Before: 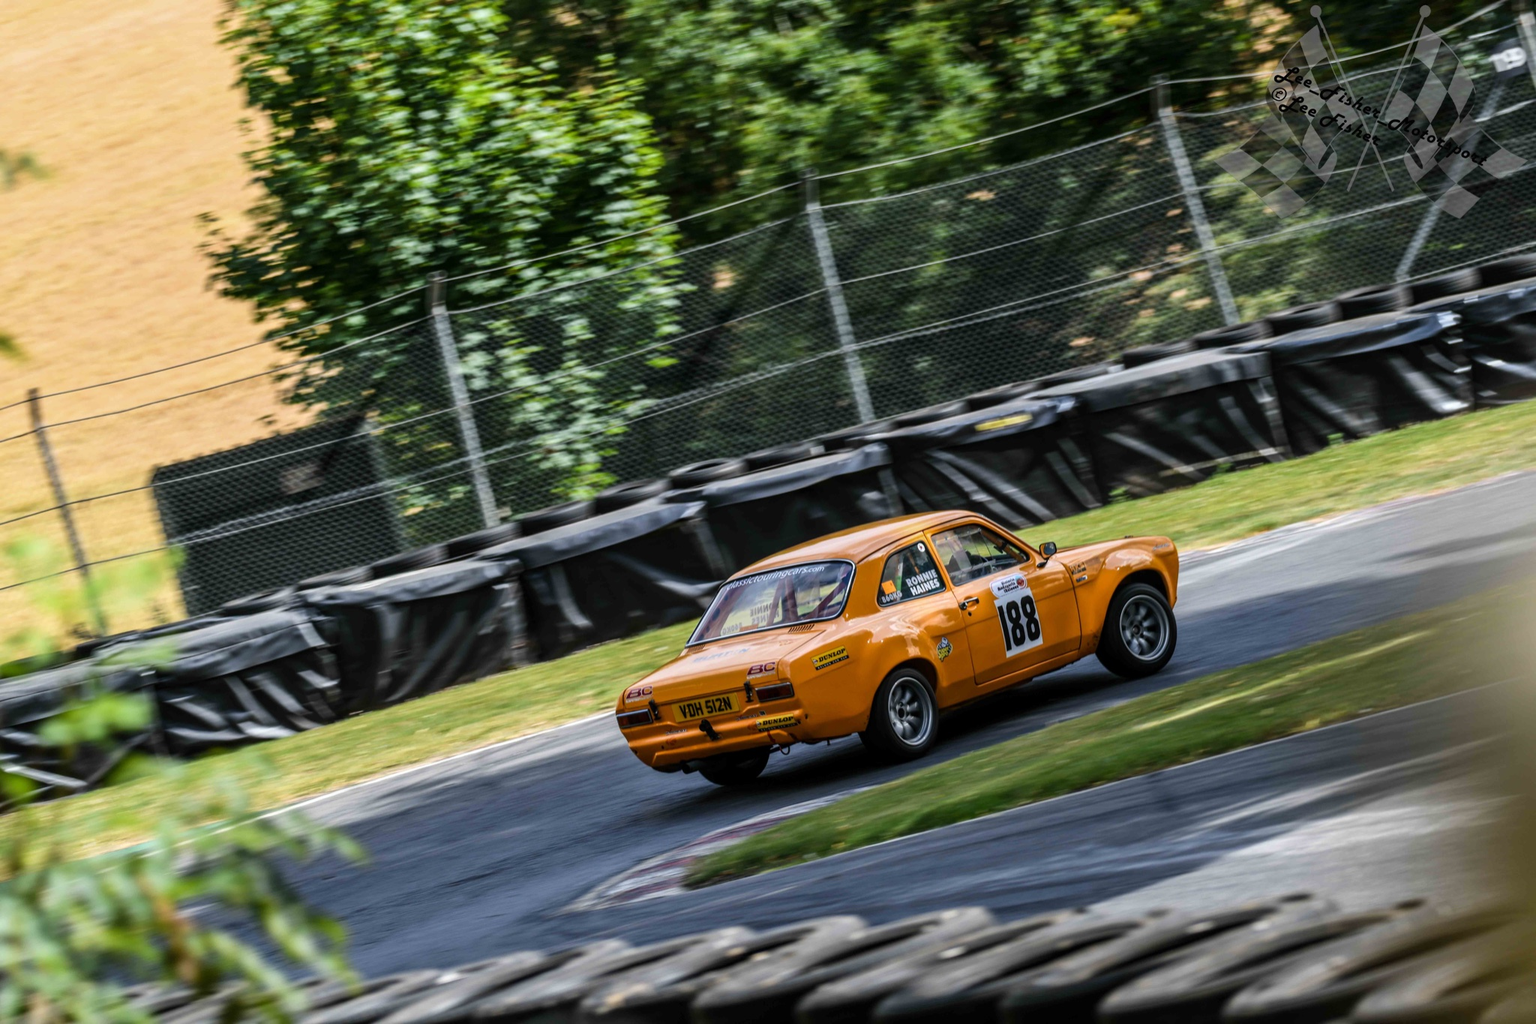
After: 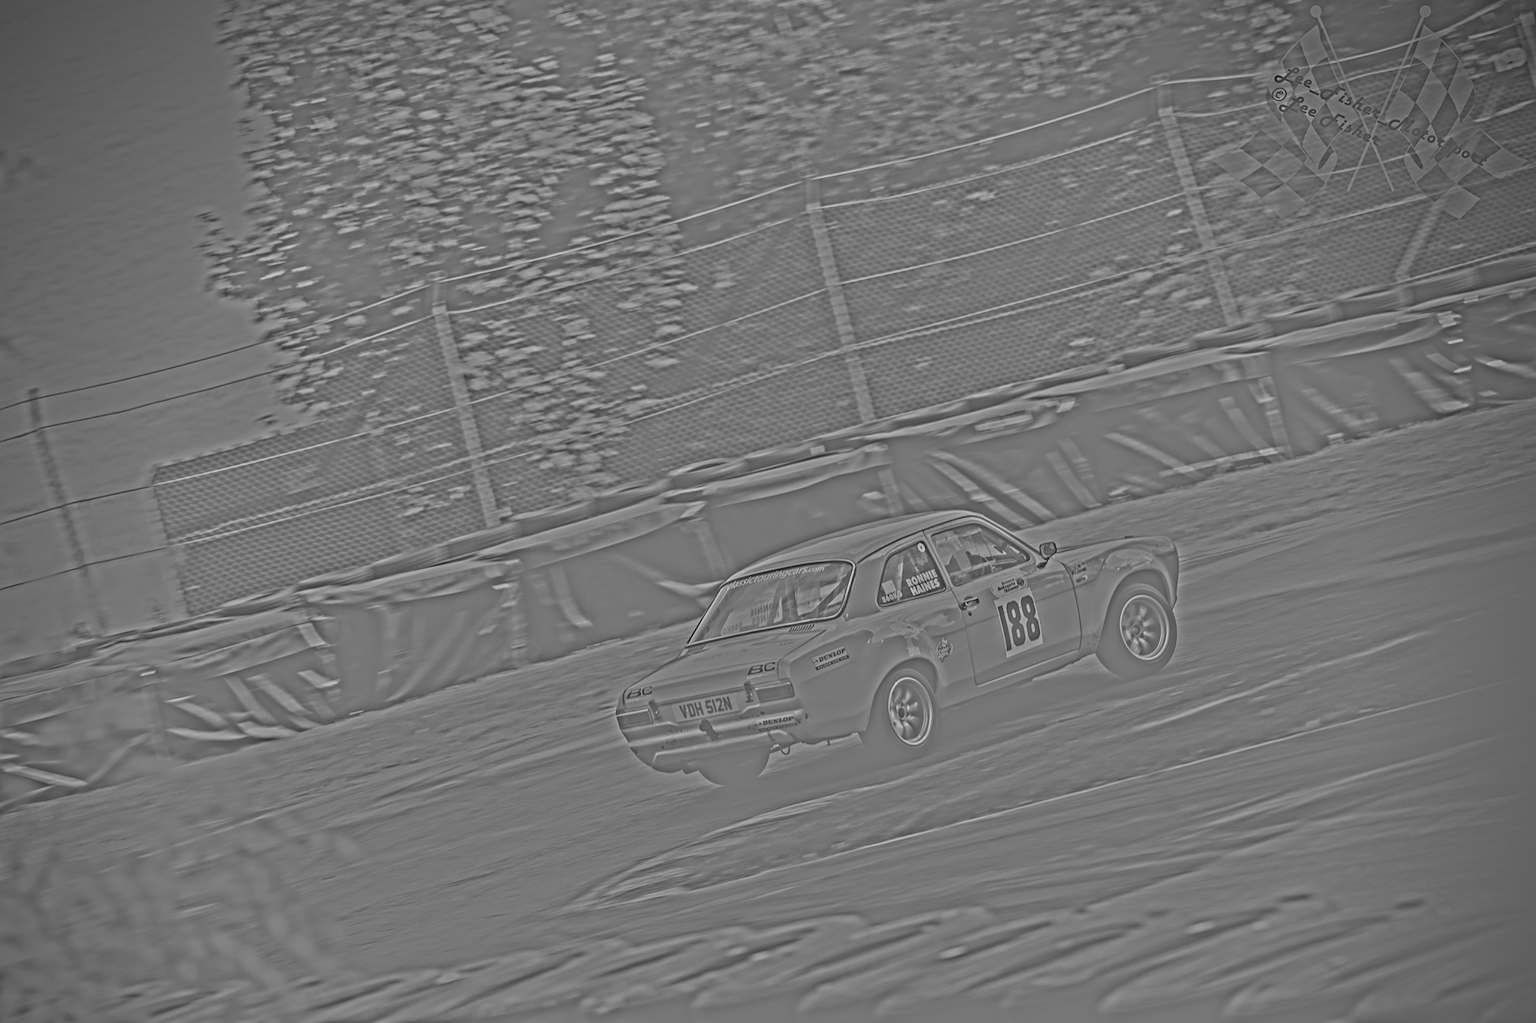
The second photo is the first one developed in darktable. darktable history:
lowpass: radius 0.1, contrast 0.85, saturation 1.1, unbound 0
exposure: black level correction -0.002, exposure 0.54 EV, compensate highlight preservation false
vignetting: brightness -0.629, saturation -0.007, center (-0.028, 0.239)
sharpen: on, module defaults
highpass: sharpness 25.84%, contrast boost 14.94%
